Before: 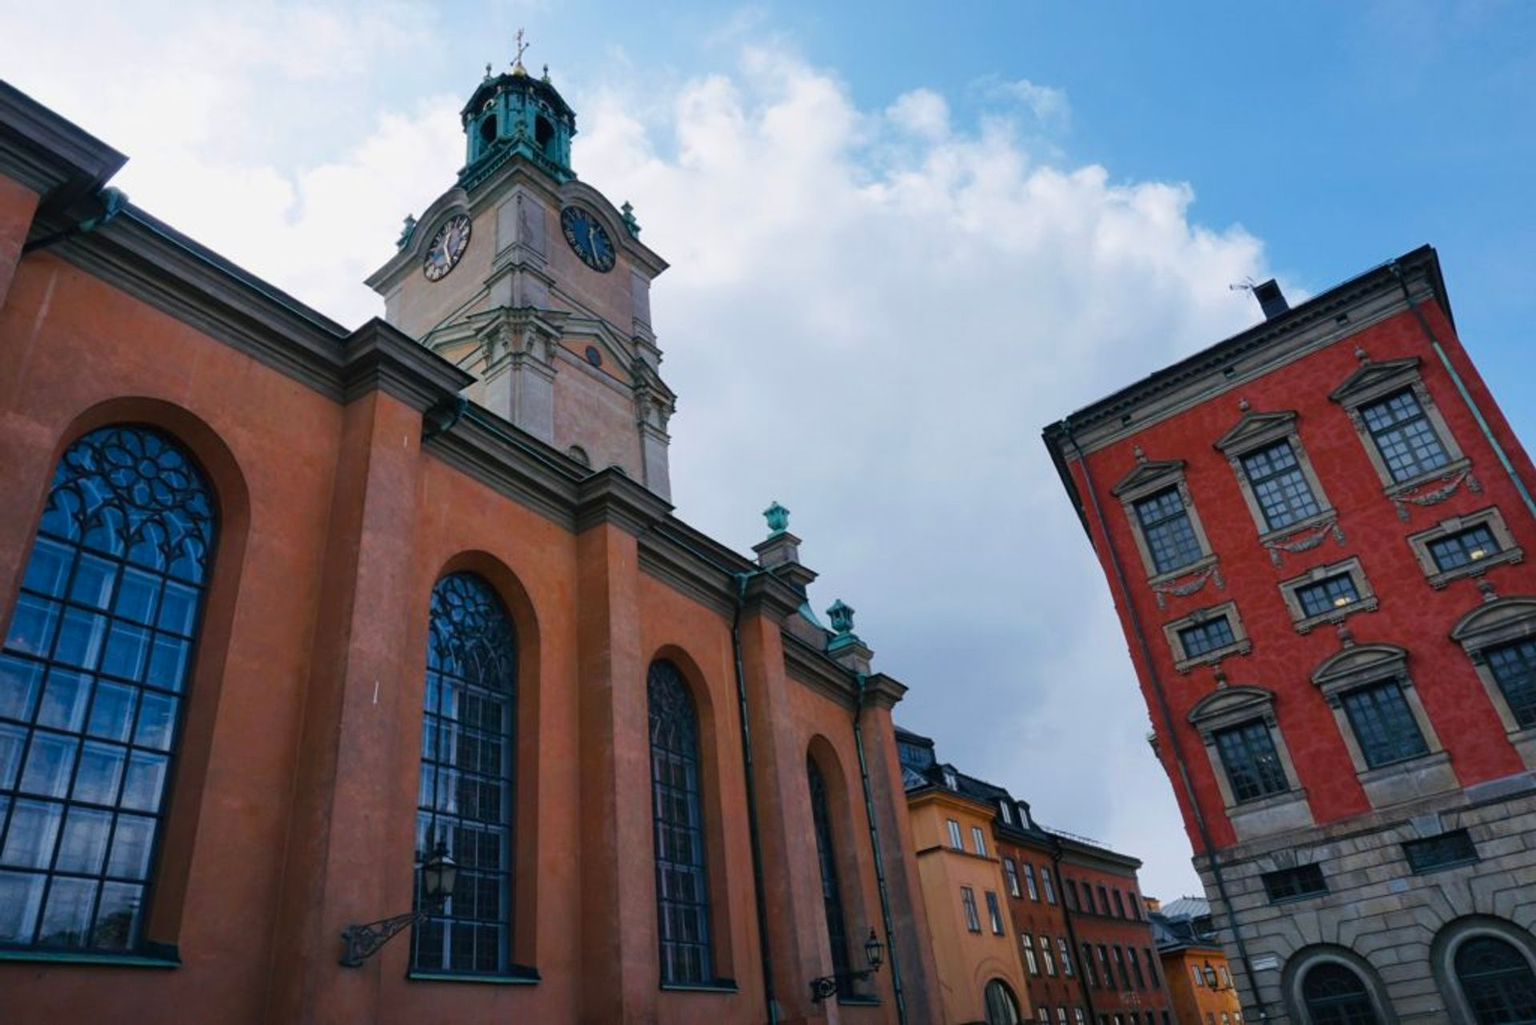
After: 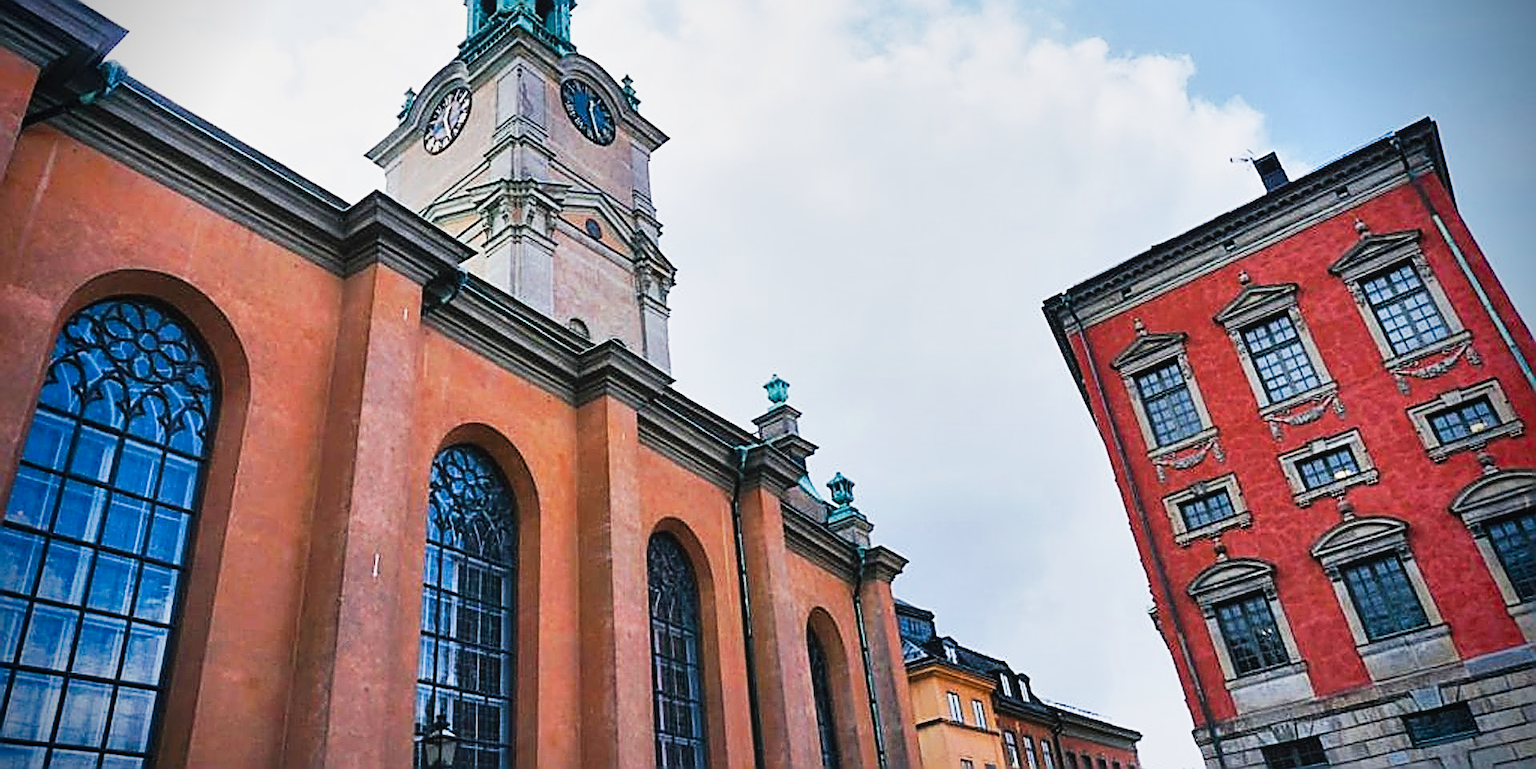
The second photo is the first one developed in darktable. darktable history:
tone curve: curves: ch0 [(0, 0.038) (0.193, 0.212) (0.461, 0.502) (0.634, 0.709) (0.852, 0.89) (1, 0.967)]; ch1 [(0, 0) (0.35, 0.356) (0.45, 0.453) (0.504, 0.503) (0.532, 0.524) (0.558, 0.555) (0.735, 0.762) (1, 1)]; ch2 [(0, 0) (0.281, 0.266) (0.456, 0.469) (0.5, 0.5) (0.533, 0.545) (0.606, 0.598) (0.646, 0.654) (1, 1)], preserve colors none
sharpen: amount 1.989
exposure: black level correction 0, exposure 1.107 EV, compensate highlight preservation false
crop and rotate: top 12.47%, bottom 12.423%
vignetting: brightness -0.989, saturation 0.496
filmic rgb: black relative exposure -7.96 EV, white relative exposure 3.79 EV, hardness 4.33
shadows and highlights: shadows 20.85, highlights -37.26, soften with gaussian
local contrast: mode bilateral grid, contrast 19, coarseness 50, detail 119%, midtone range 0.2
